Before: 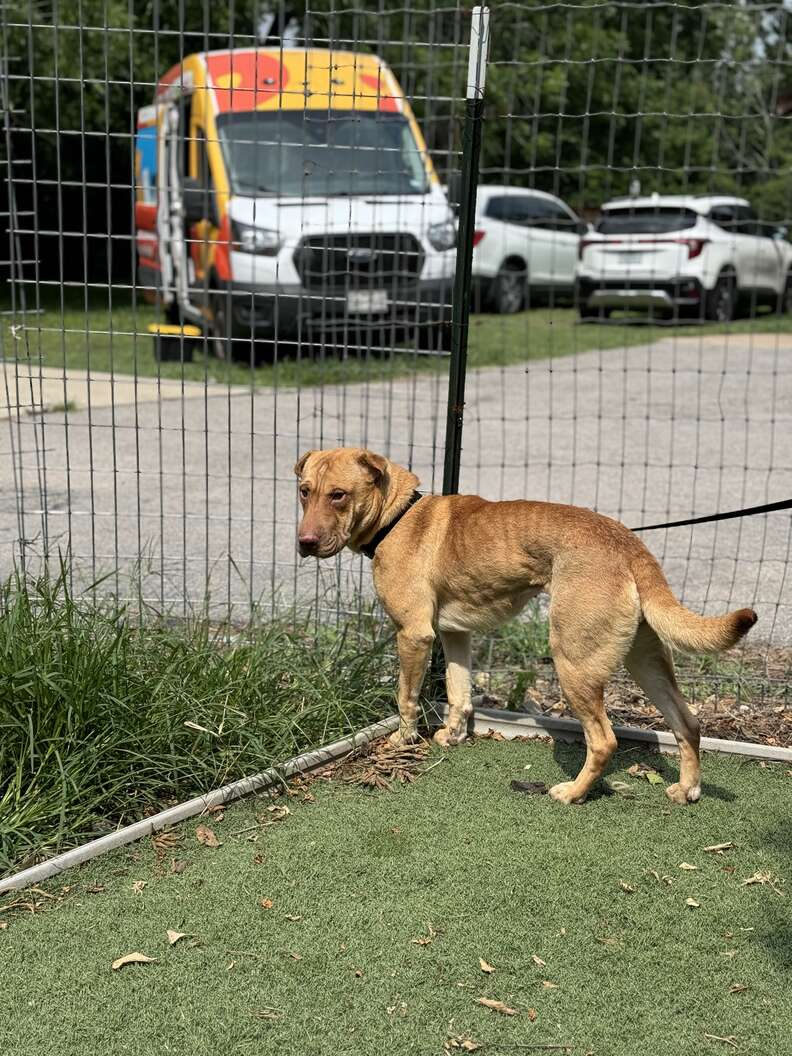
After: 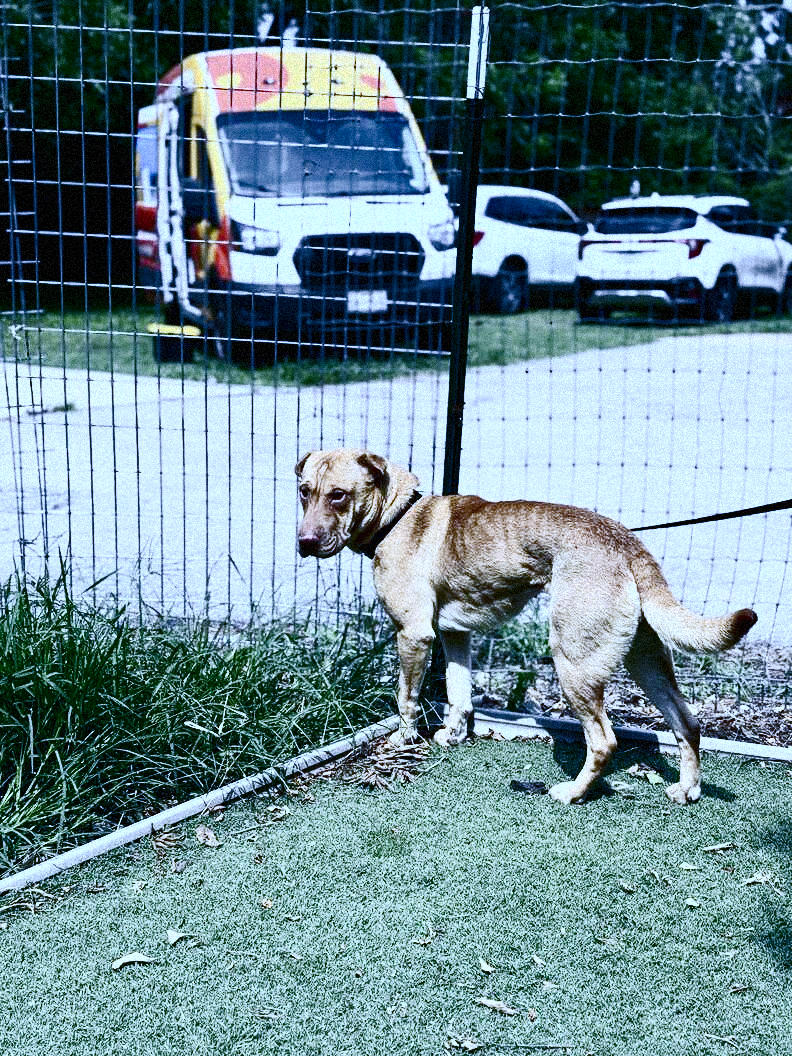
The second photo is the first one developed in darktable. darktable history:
grain: coarseness 9.38 ISO, strength 34.99%, mid-tones bias 0%
white balance: red 0.766, blue 1.537
contrast brightness saturation: contrast 0.5, saturation -0.1
tone curve: curves: ch0 [(0, 0) (0.003, 0.004) (0.011, 0.015) (0.025, 0.033) (0.044, 0.058) (0.069, 0.091) (0.1, 0.131) (0.136, 0.179) (0.177, 0.233) (0.224, 0.295) (0.277, 0.364) (0.335, 0.434) (0.399, 0.51) (0.468, 0.583) (0.543, 0.654) (0.623, 0.724) (0.709, 0.789) (0.801, 0.852) (0.898, 0.924) (1, 1)], preserve colors none
